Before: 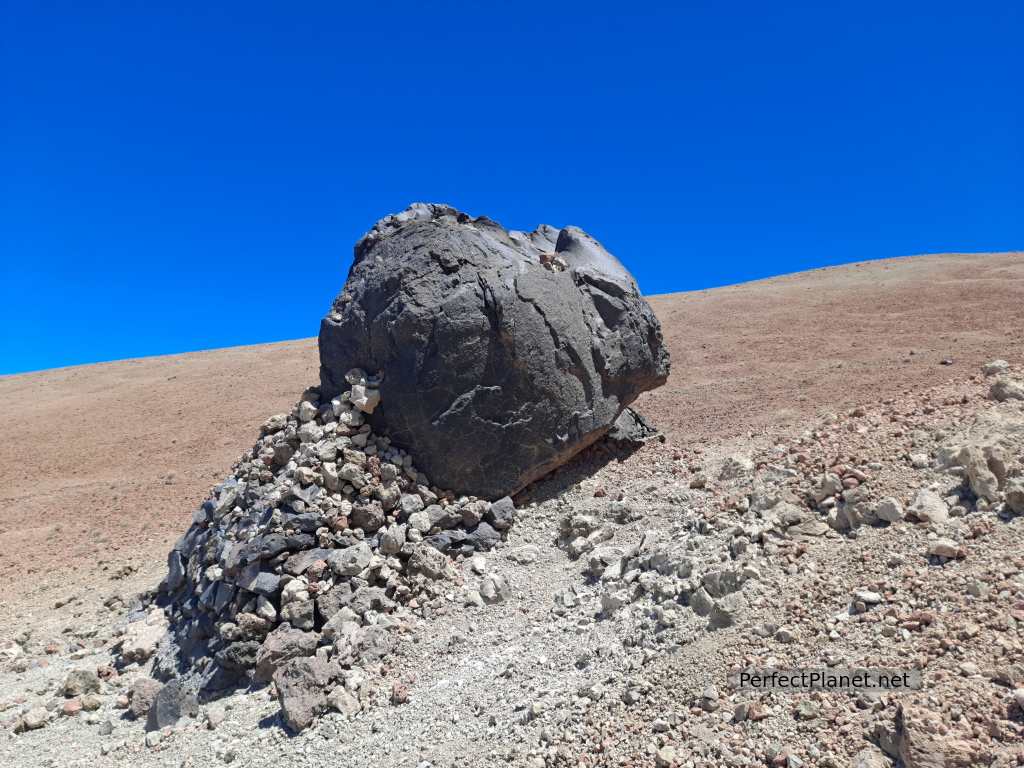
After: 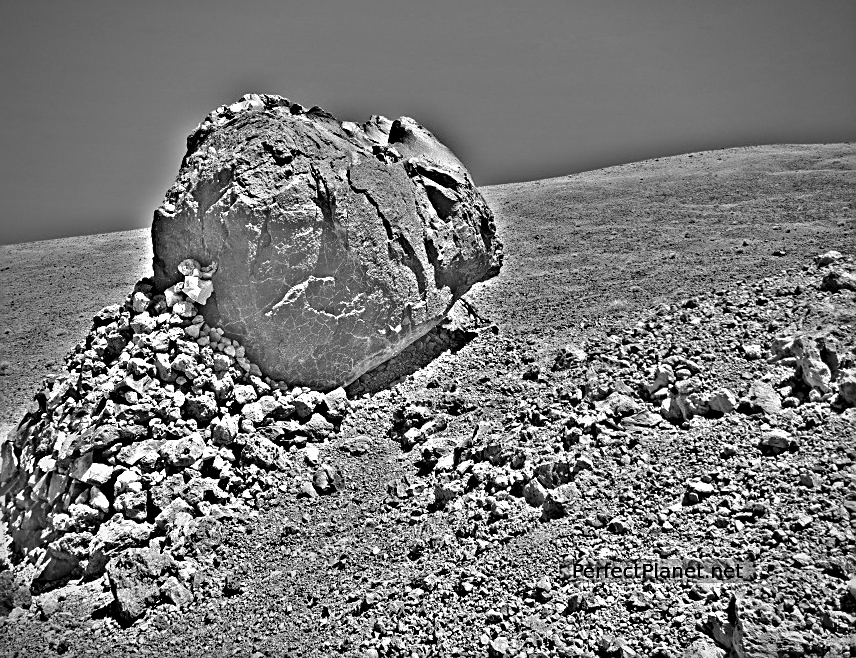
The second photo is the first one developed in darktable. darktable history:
vignetting: unbound false
sharpen: on, module defaults
highpass: on, module defaults
crop: left 16.315%, top 14.246%
